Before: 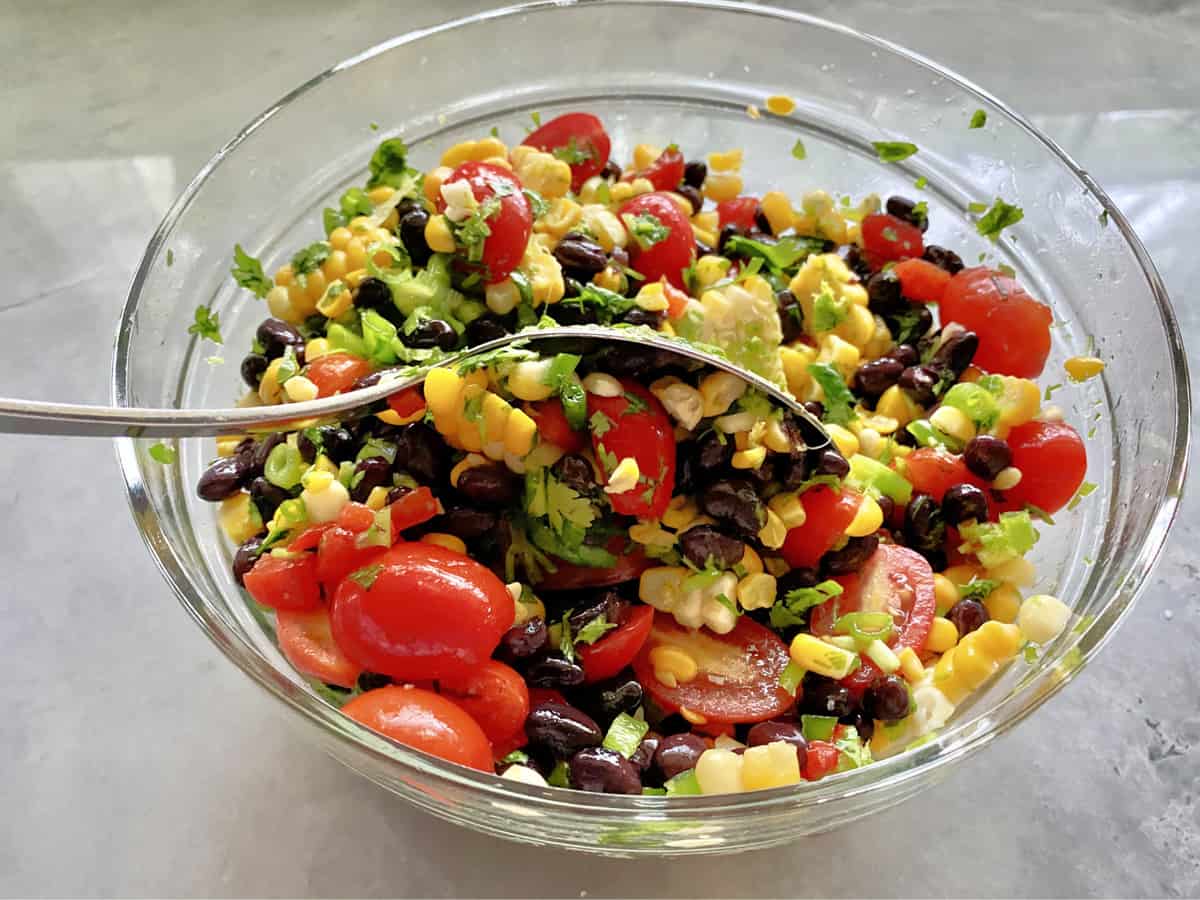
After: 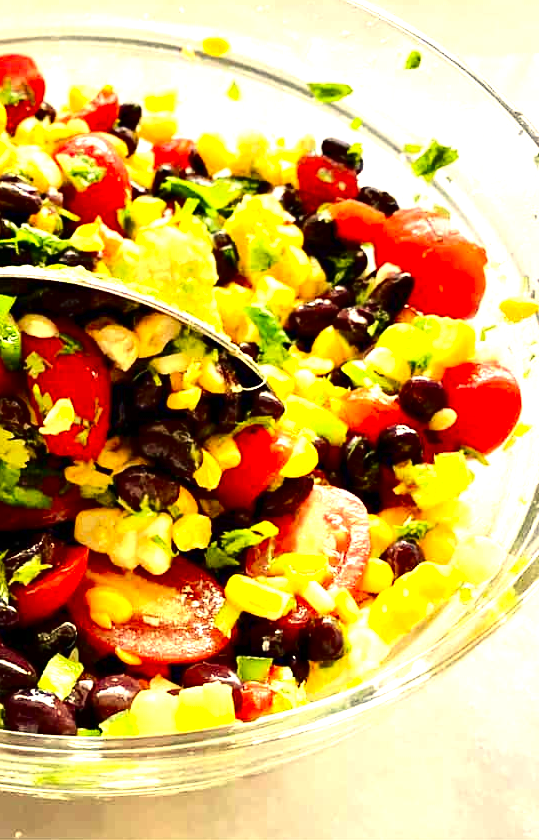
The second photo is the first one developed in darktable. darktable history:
crop: left 47.153%, top 6.649%, right 7.912%
exposure: black level correction 0, exposure 1.4 EV, compensate highlight preservation false
color correction: highlights a* 2.32, highlights b* 23.17
contrast brightness saturation: contrast 0.237, brightness -0.244, saturation 0.135
